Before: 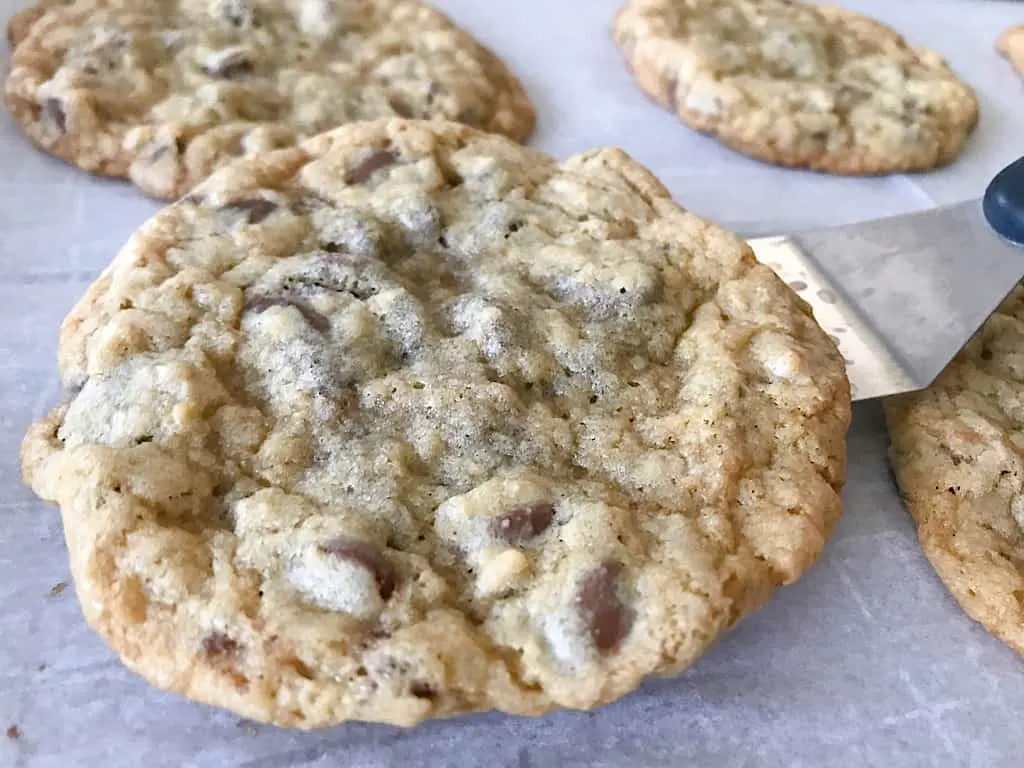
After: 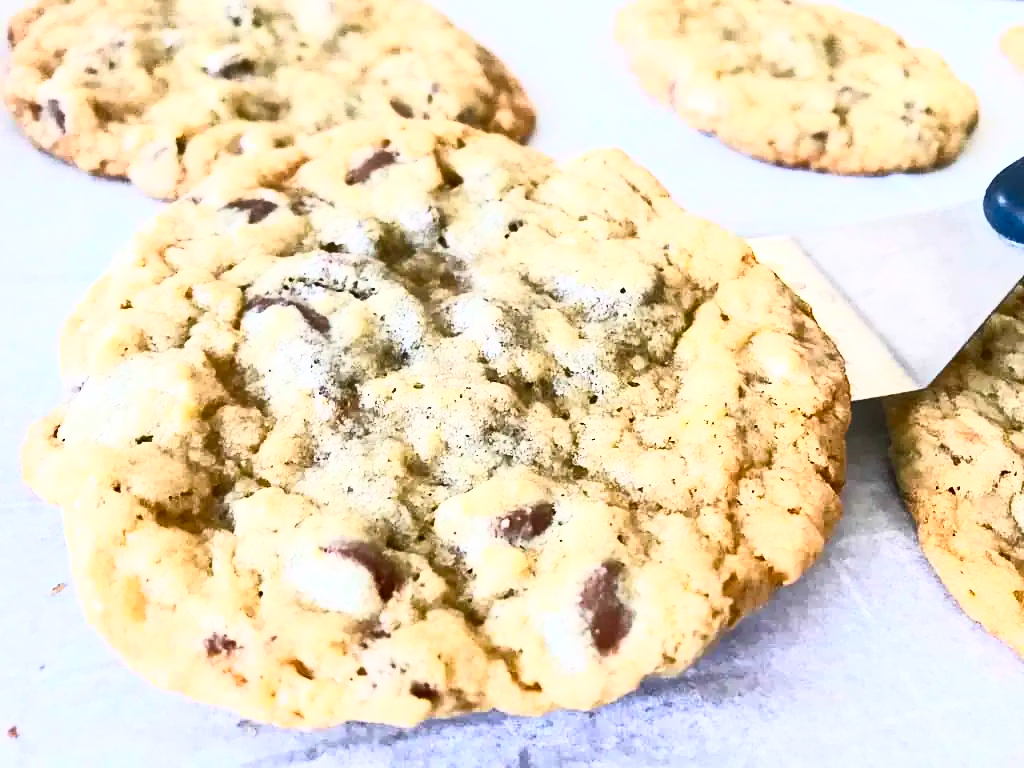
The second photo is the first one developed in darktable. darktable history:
contrast brightness saturation: contrast 0.847, brightness 0.593, saturation 0.578
